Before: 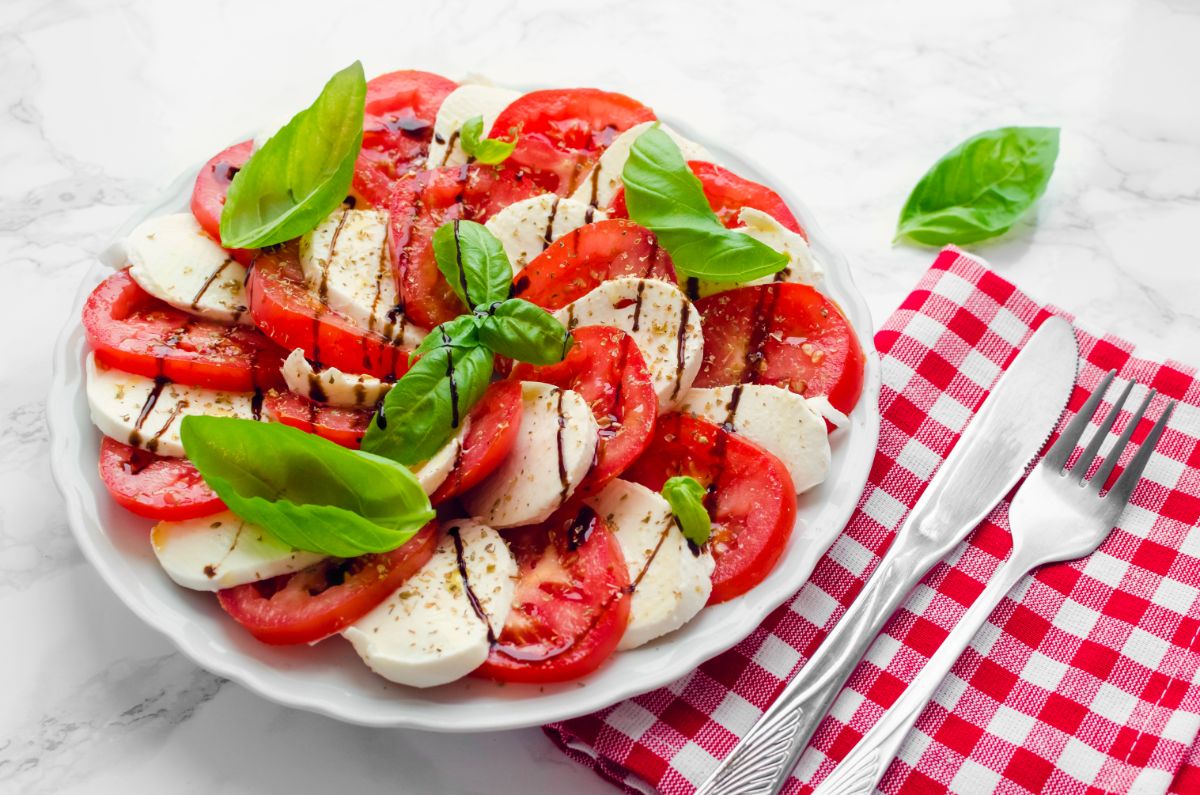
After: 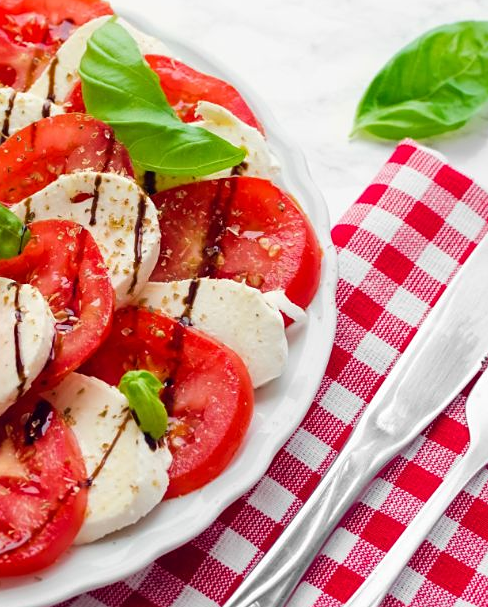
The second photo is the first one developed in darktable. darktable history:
crop: left 45.296%, top 13.45%, right 13.96%, bottom 10.108%
sharpen: amount 0.209
